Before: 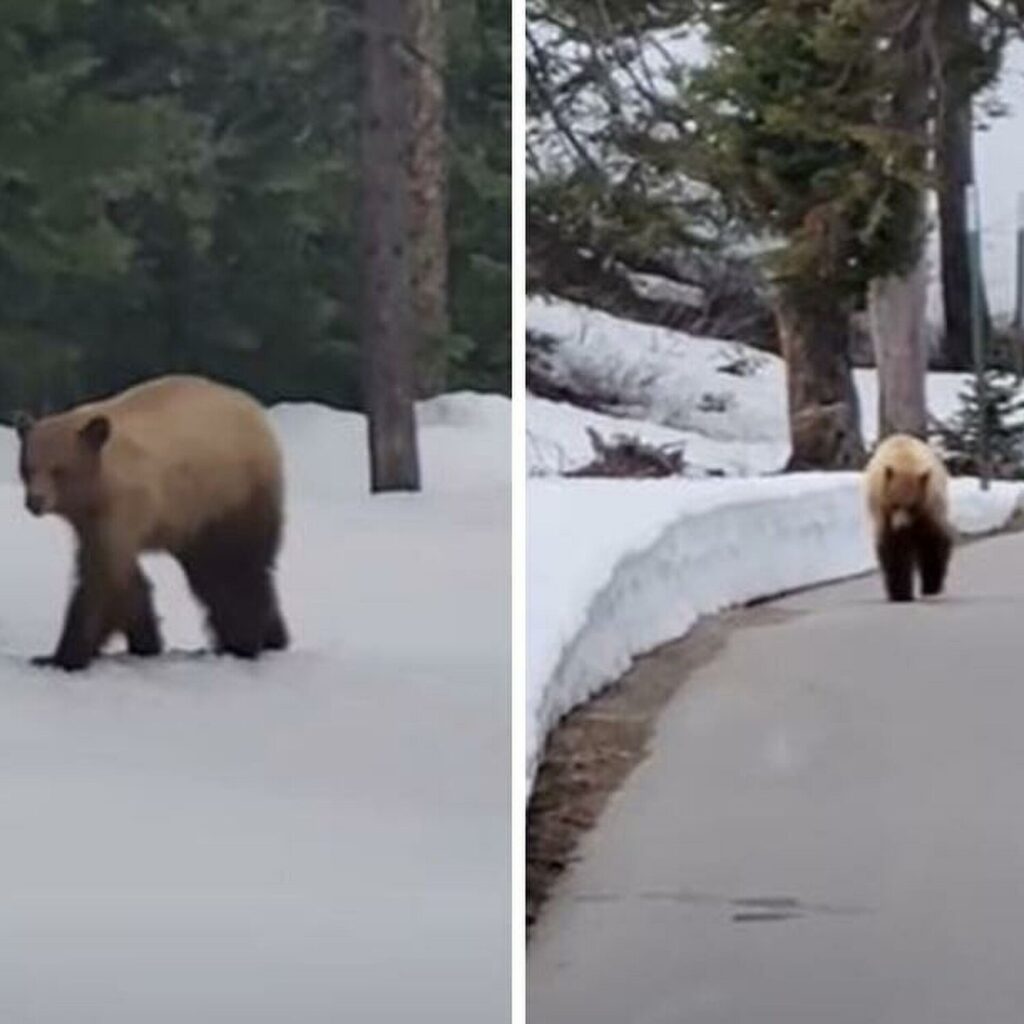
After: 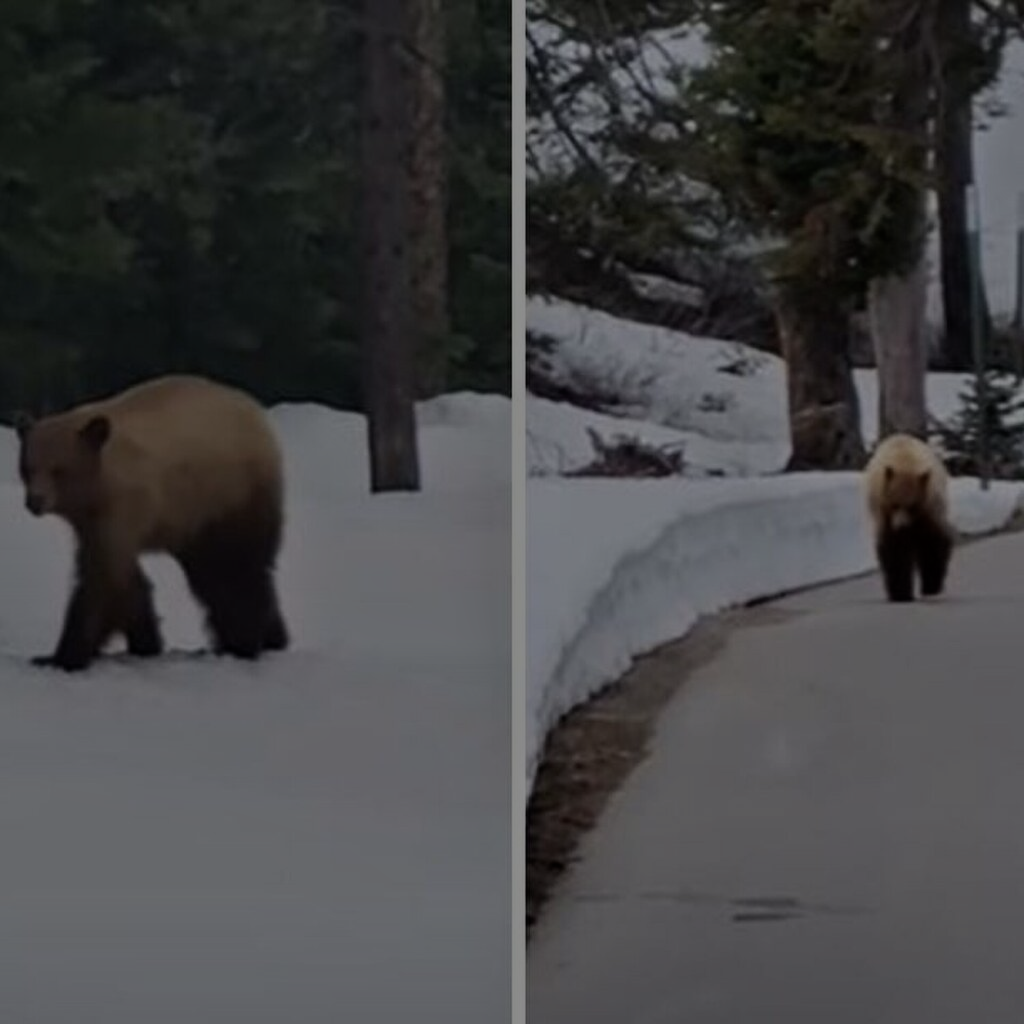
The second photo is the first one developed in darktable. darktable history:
tone equalizer: -8 EV -1.98 EV, -7 EV -1.98 EV, -6 EV -1.98 EV, -5 EV -1.99 EV, -4 EV -2 EV, -3 EV -1.98 EV, -2 EV -1.97 EV, -1 EV -1.62 EV, +0 EV -1.98 EV
